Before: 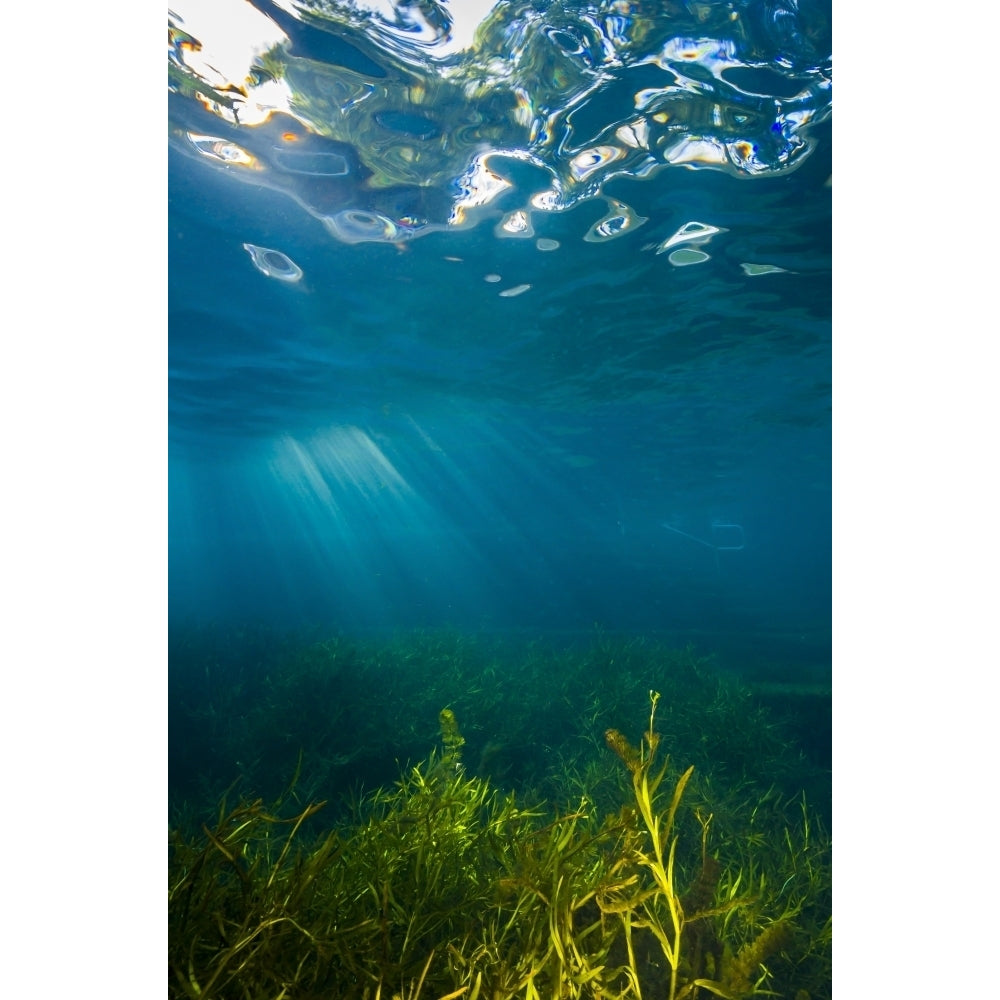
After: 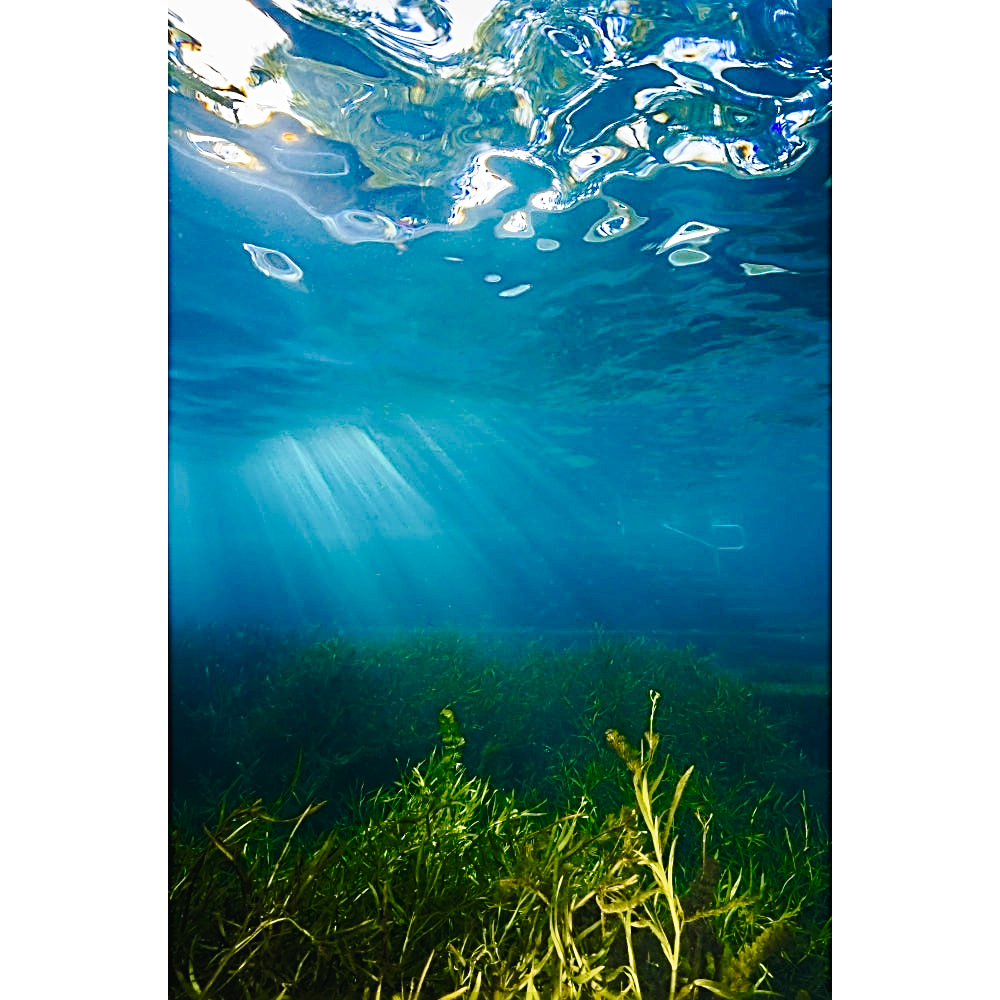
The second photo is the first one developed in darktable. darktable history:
color zones: curves: ch0 [(0, 0.558) (0.143, 0.548) (0.286, 0.447) (0.429, 0.259) (0.571, 0.5) (0.714, 0.5) (0.857, 0.593) (1, 0.558)]; ch1 [(0, 0.543) (0.01, 0.544) (0.12, 0.492) (0.248, 0.458) (0.5, 0.534) (0.748, 0.5) (0.99, 0.469) (1, 0.543)]; ch2 [(0, 0.507) (0.143, 0.522) (0.286, 0.505) (0.429, 0.5) (0.571, 0.5) (0.714, 0.5) (0.857, 0.5) (1, 0.507)]
tone curve: curves: ch0 [(0, 0.019) (0.078, 0.058) (0.223, 0.217) (0.424, 0.553) (0.631, 0.764) (0.816, 0.932) (1, 1)]; ch1 [(0, 0) (0.262, 0.227) (0.417, 0.386) (0.469, 0.467) (0.502, 0.503) (0.544, 0.548) (0.57, 0.579) (0.608, 0.62) (0.65, 0.68) (0.994, 0.987)]; ch2 [(0, 0) (0.262, 0.188) (0.5, 0.504) (0.553, 0.592) (0.599, 0.653) (1, 1)], preserve colors none
sharpen: radius 3.068, amount 0.76
